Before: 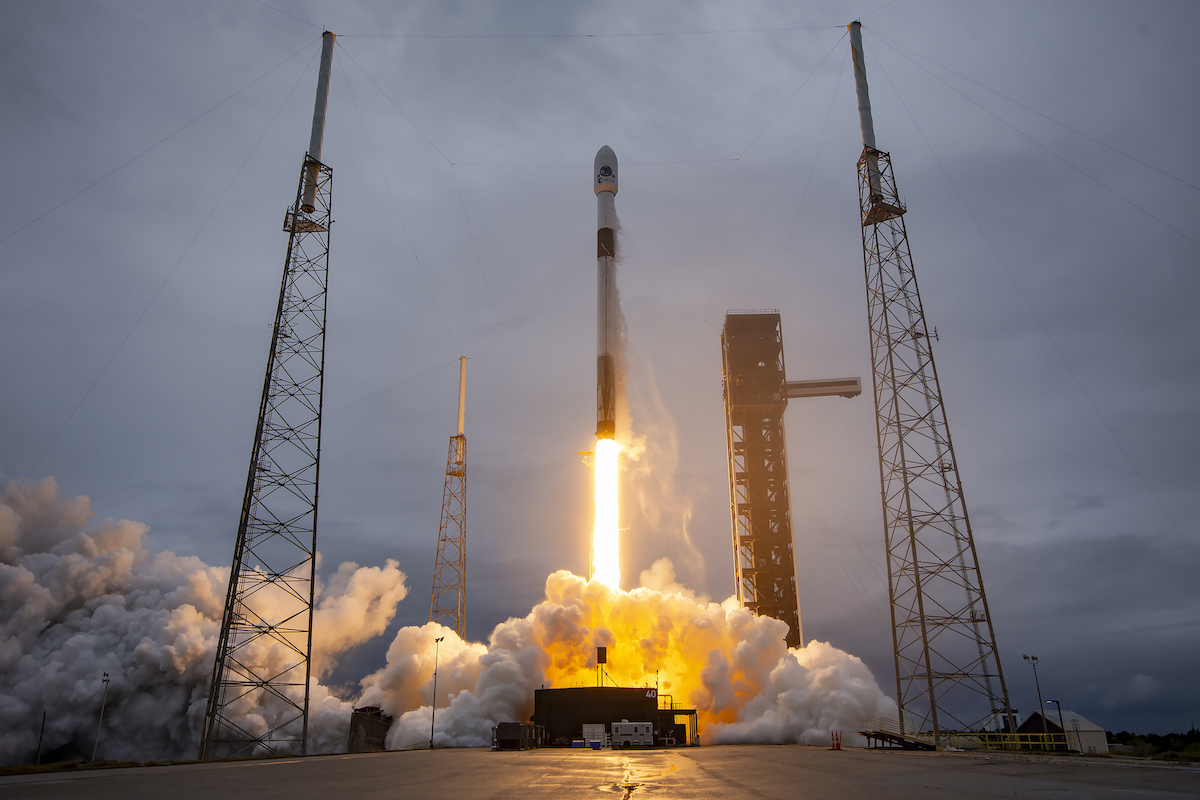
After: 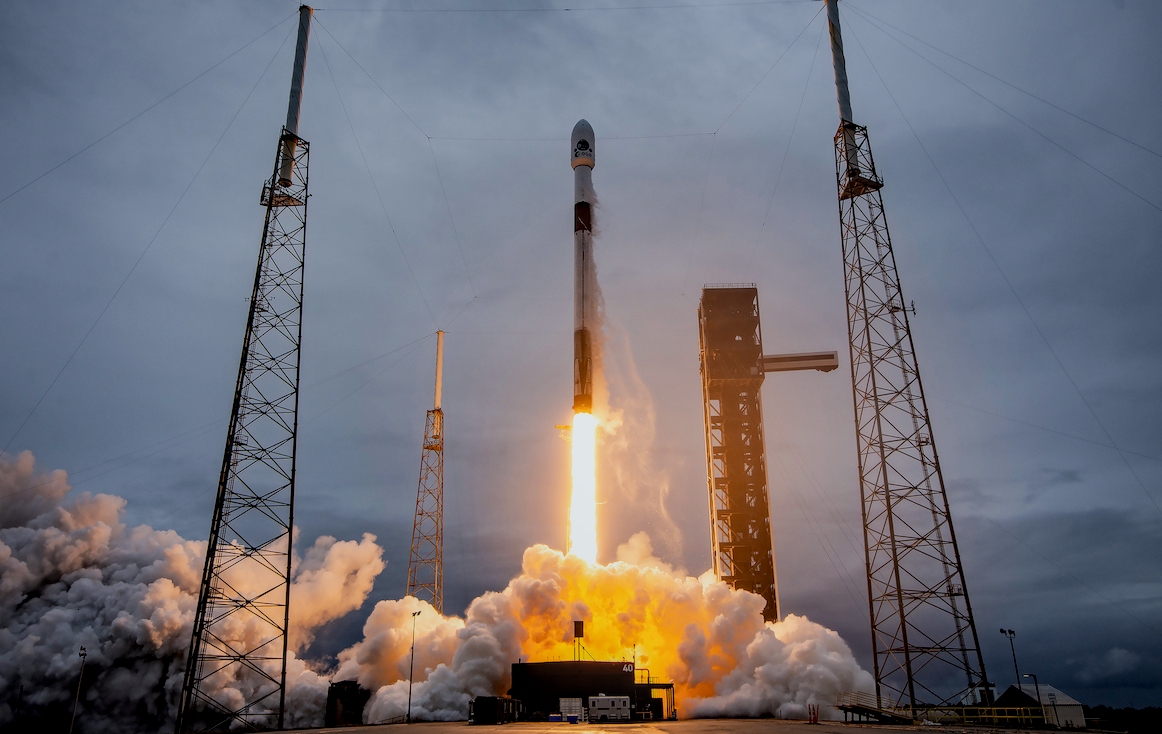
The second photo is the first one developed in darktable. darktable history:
crop: left 1.964%, top 3.251%, right 1.122%, bottom 4.933%
filmic rgb: black relative exposure -7.65 EV, white relative exposure 4.56 EV, hardness 3.61, contrast 1.05
haze removal: compatibility mode true, adaptive false
local contrast: on, module defaults
